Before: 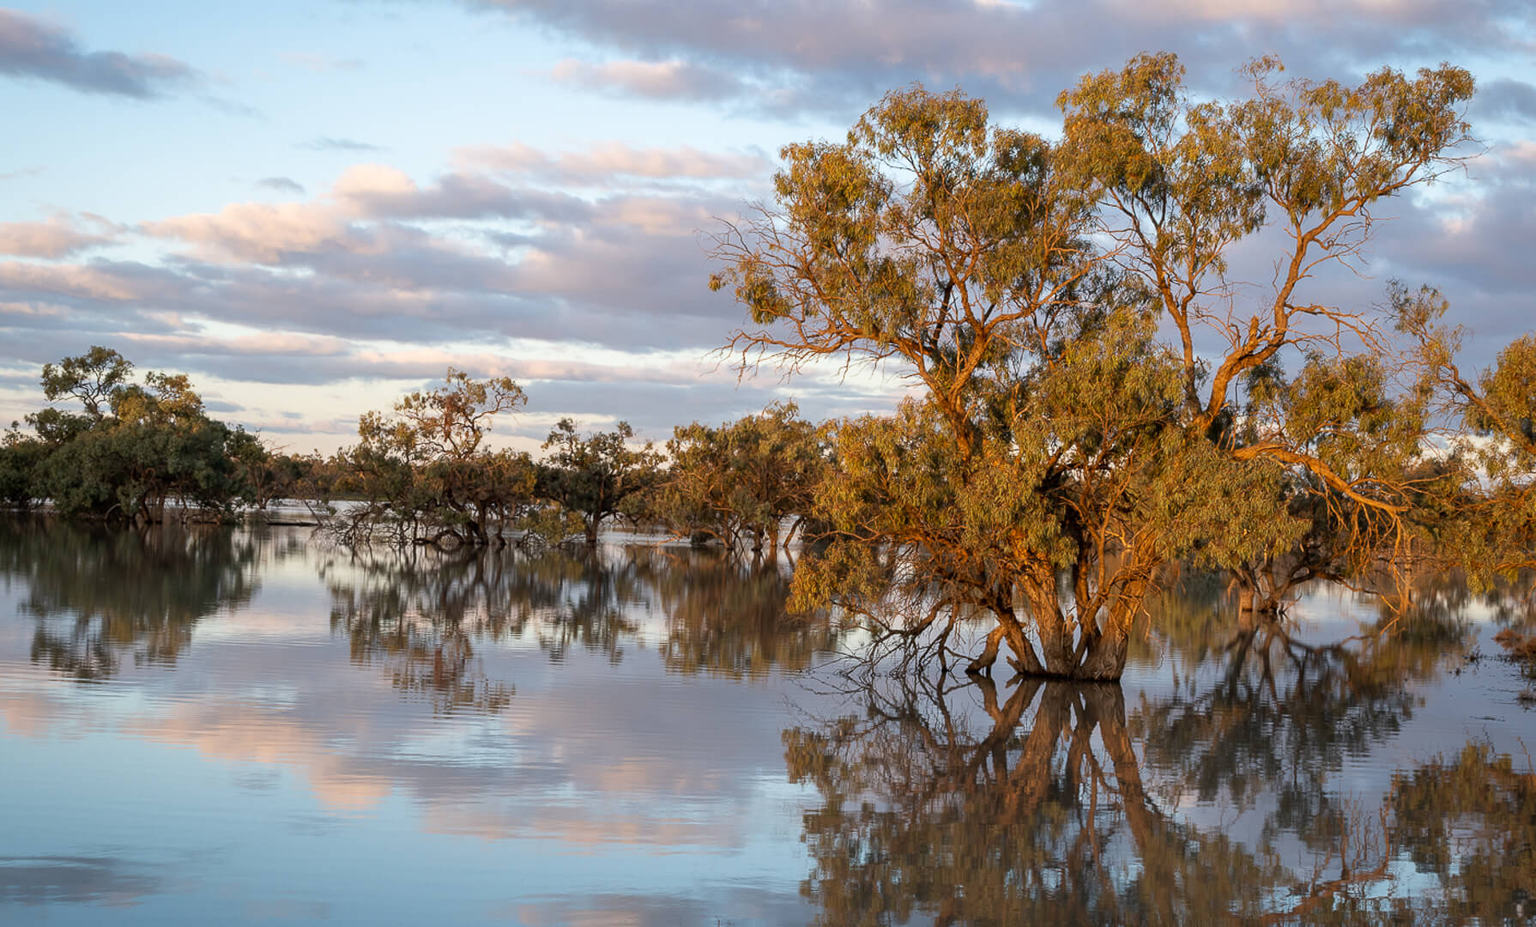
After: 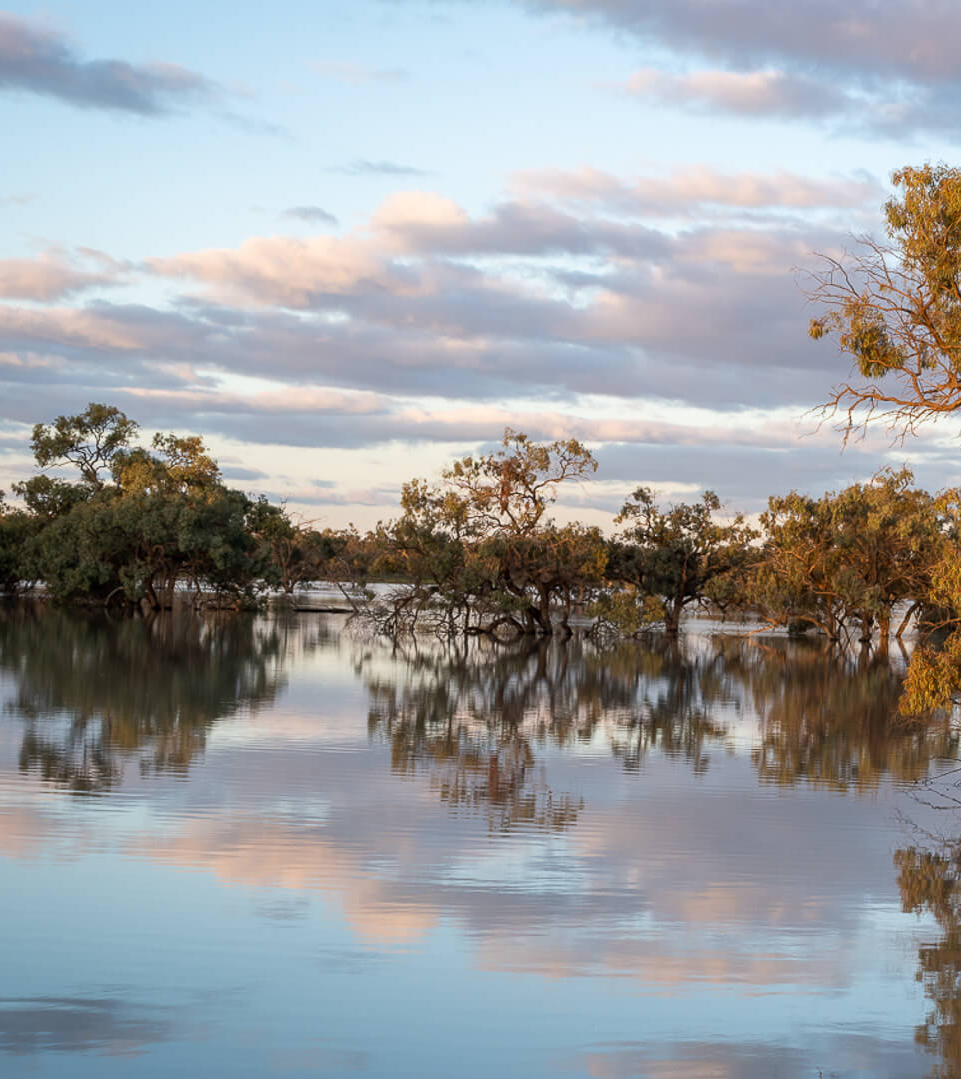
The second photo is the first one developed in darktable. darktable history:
crop: left 0.984%, right 45.311%, bottom 0.084%
